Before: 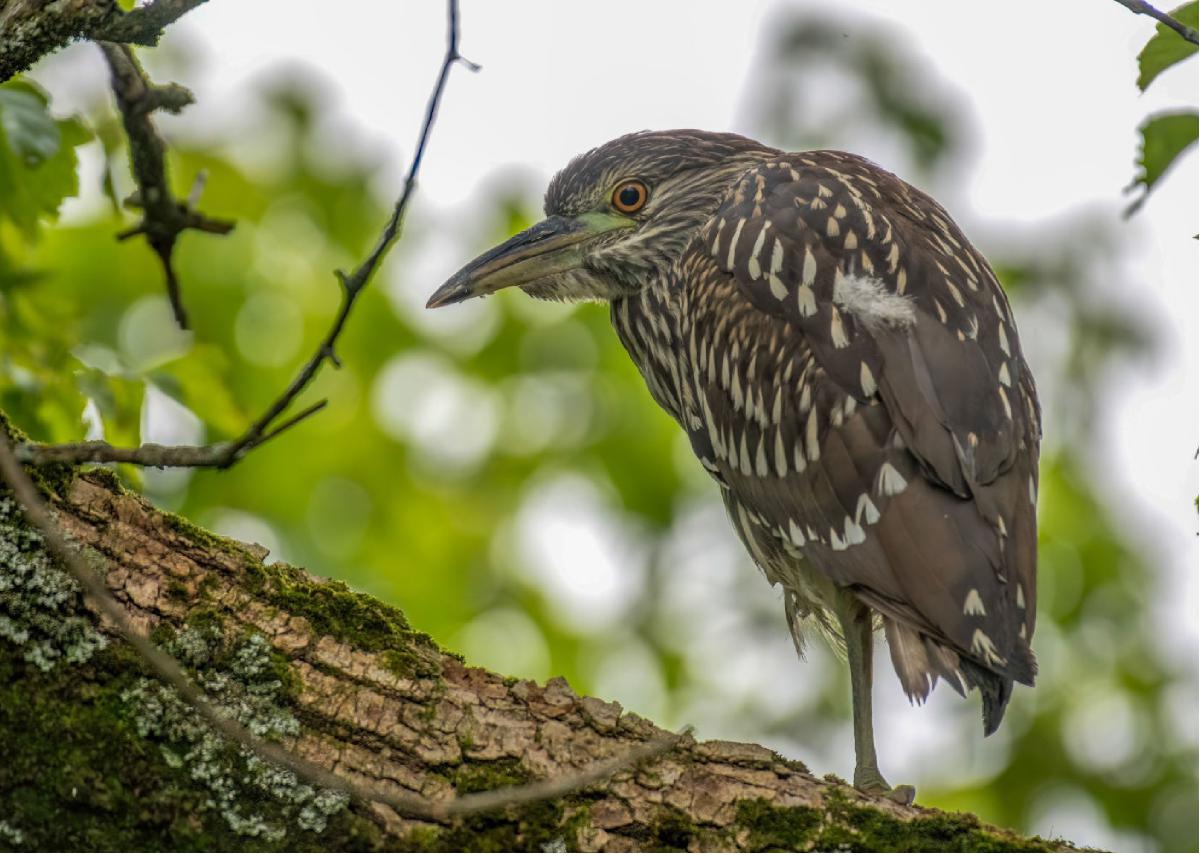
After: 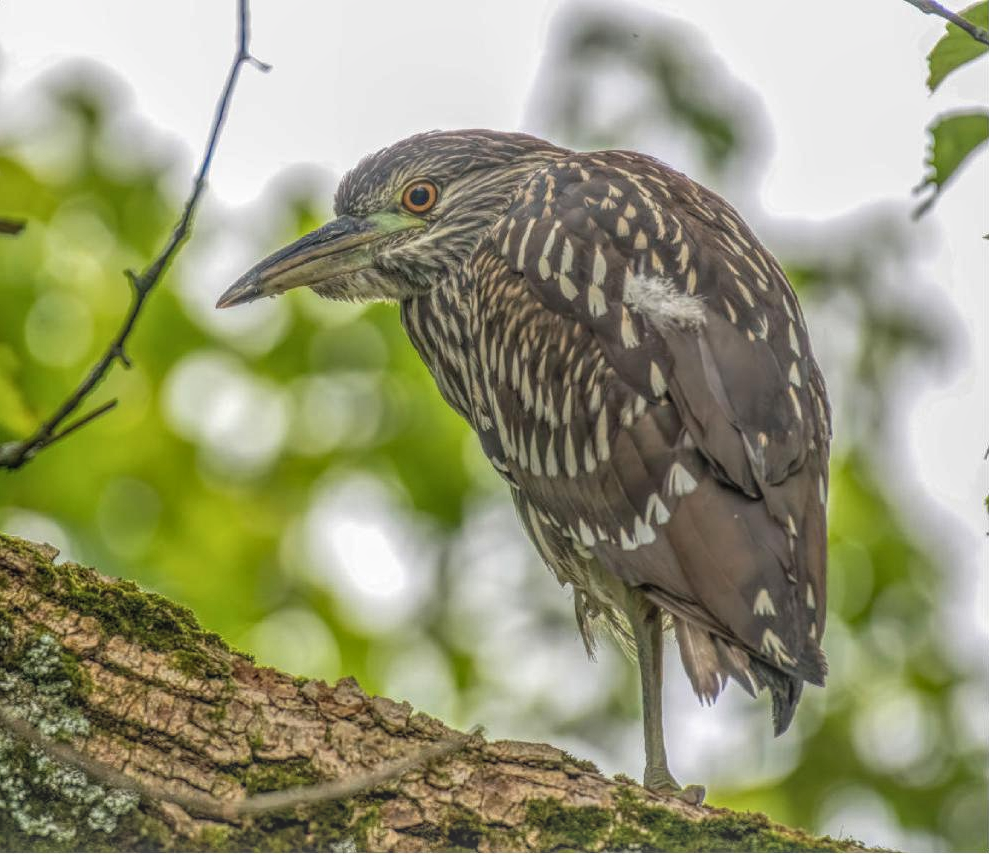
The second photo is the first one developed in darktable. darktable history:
local contrast: highlights 66%, shadows 33%, detail 166%, midtone range 0.2
crop: left 17.582%, bottom 0.031%
